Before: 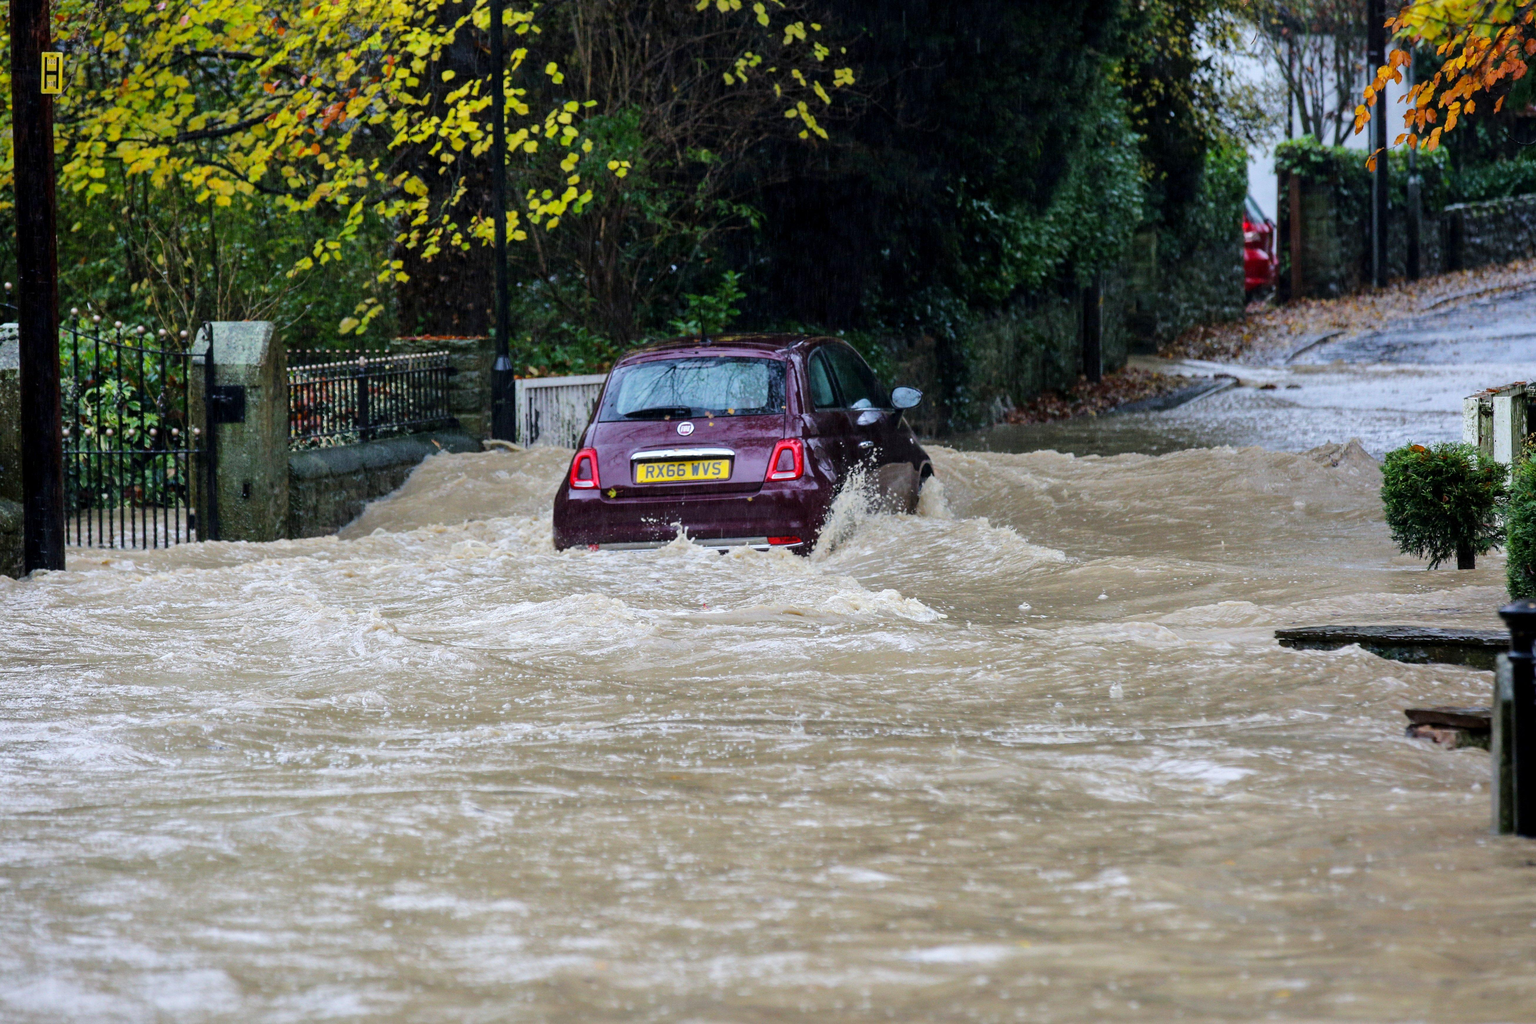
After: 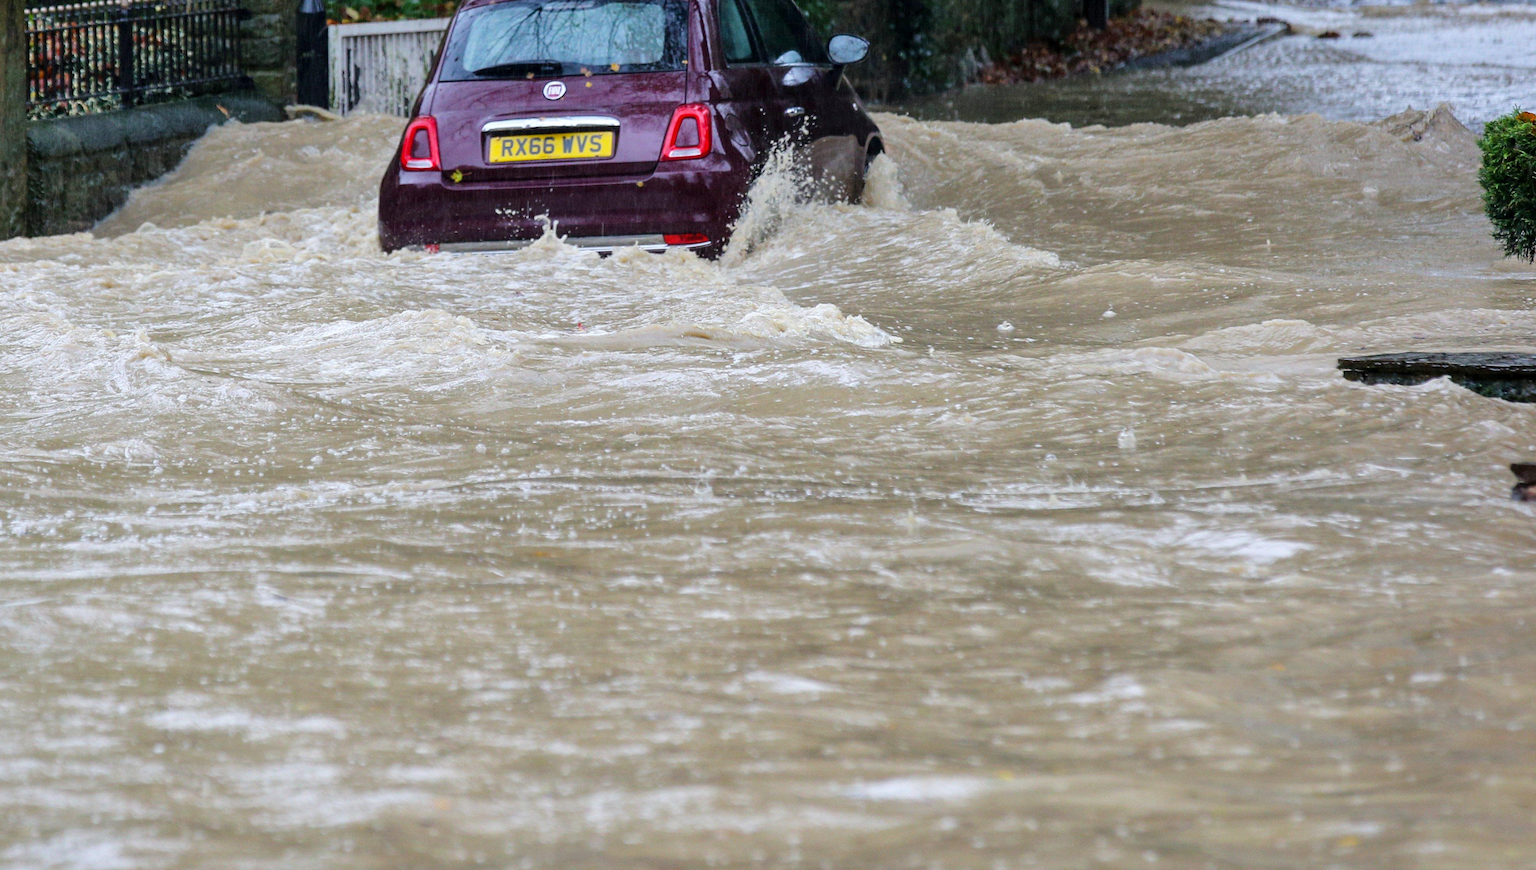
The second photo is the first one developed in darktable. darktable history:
crop and rotate: left 17.499%, top 35.241%, right 7.254%, bottom 0.822%
